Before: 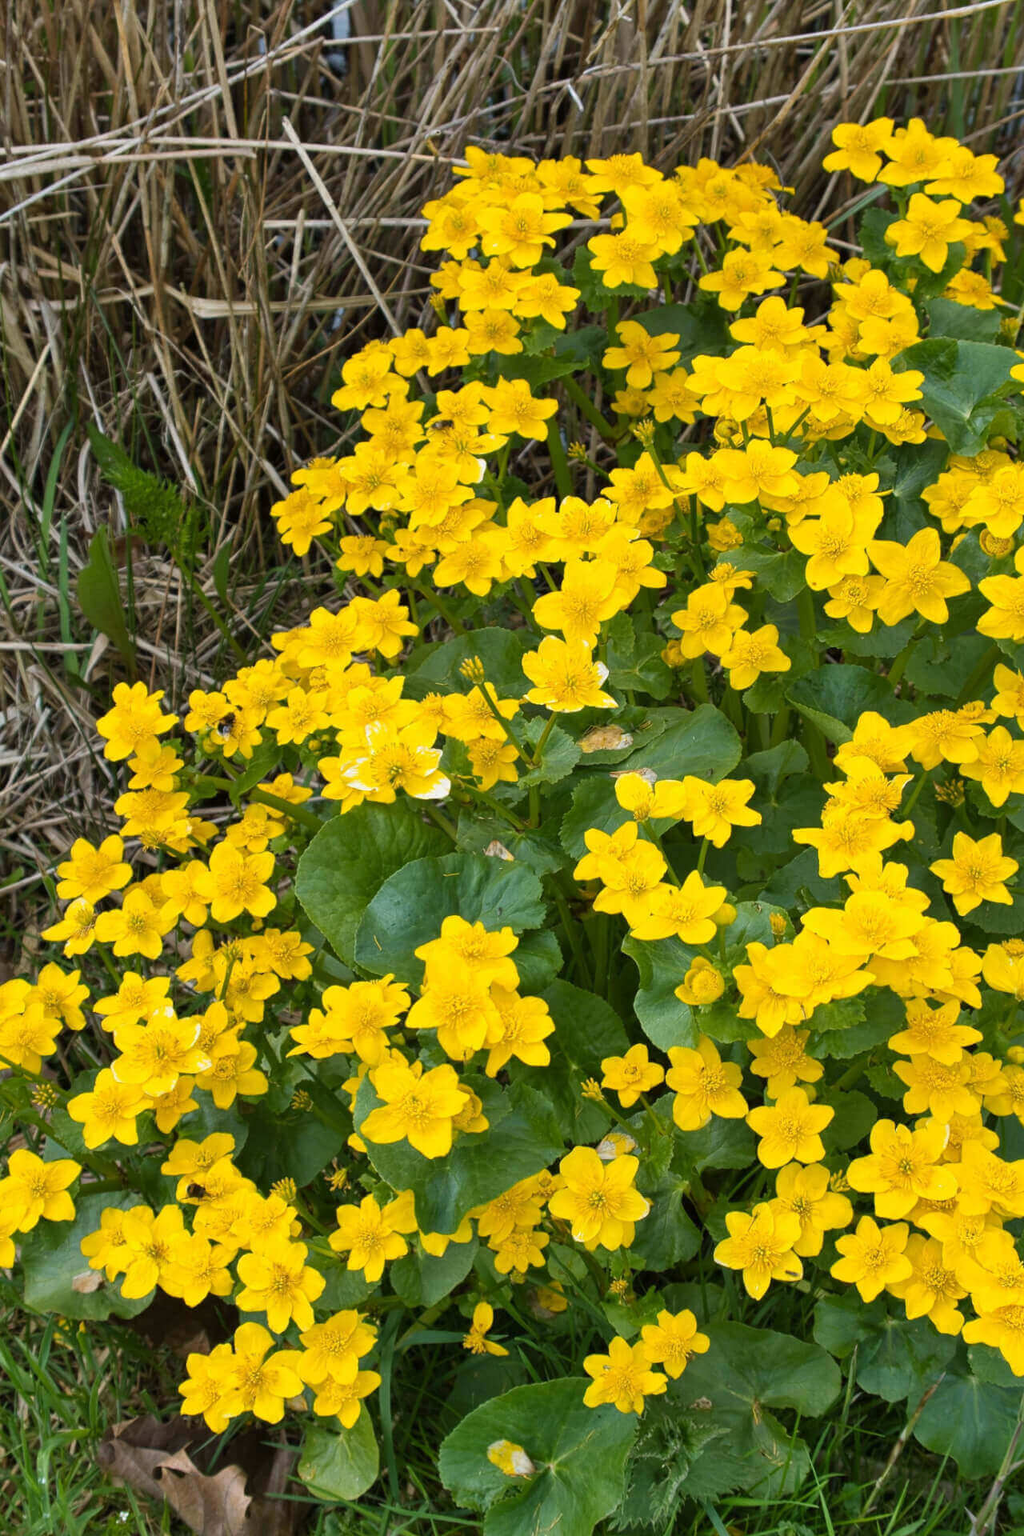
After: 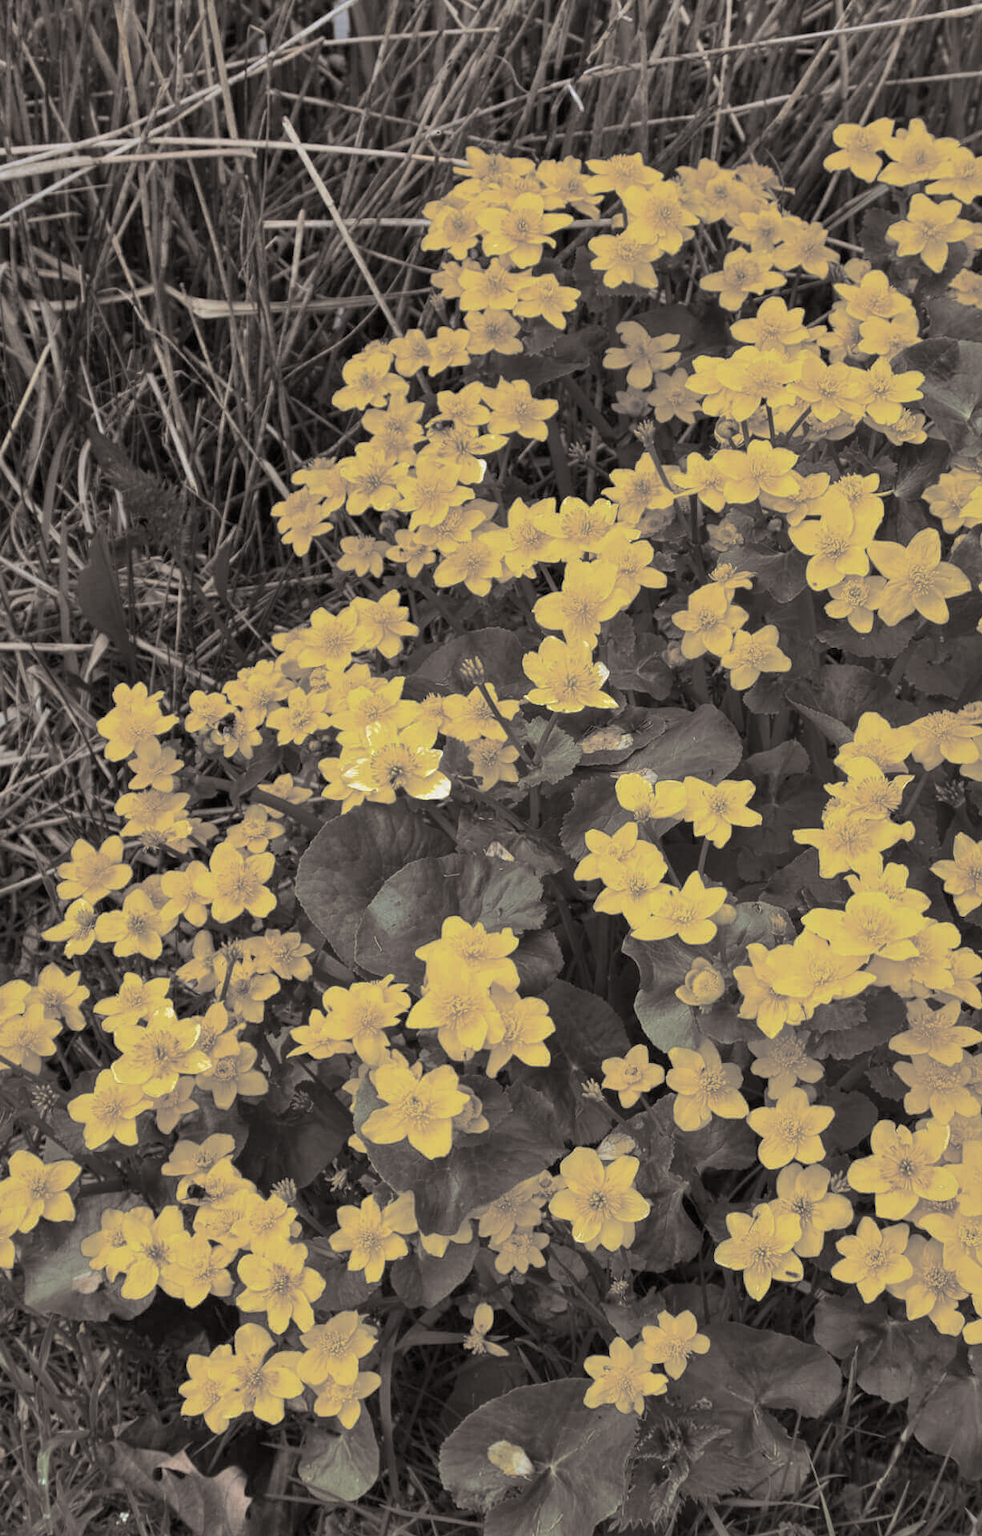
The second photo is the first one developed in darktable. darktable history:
crop: right 4.126%, bottom 0.031%
shadows and highlights: shadows 30
split-toning: shadows › hue 26°, shadows › saturation 0.09, highlights › hue 40°, highlights › saturation 0.18, balance -63, compress 0%
velvia: strength 15%
